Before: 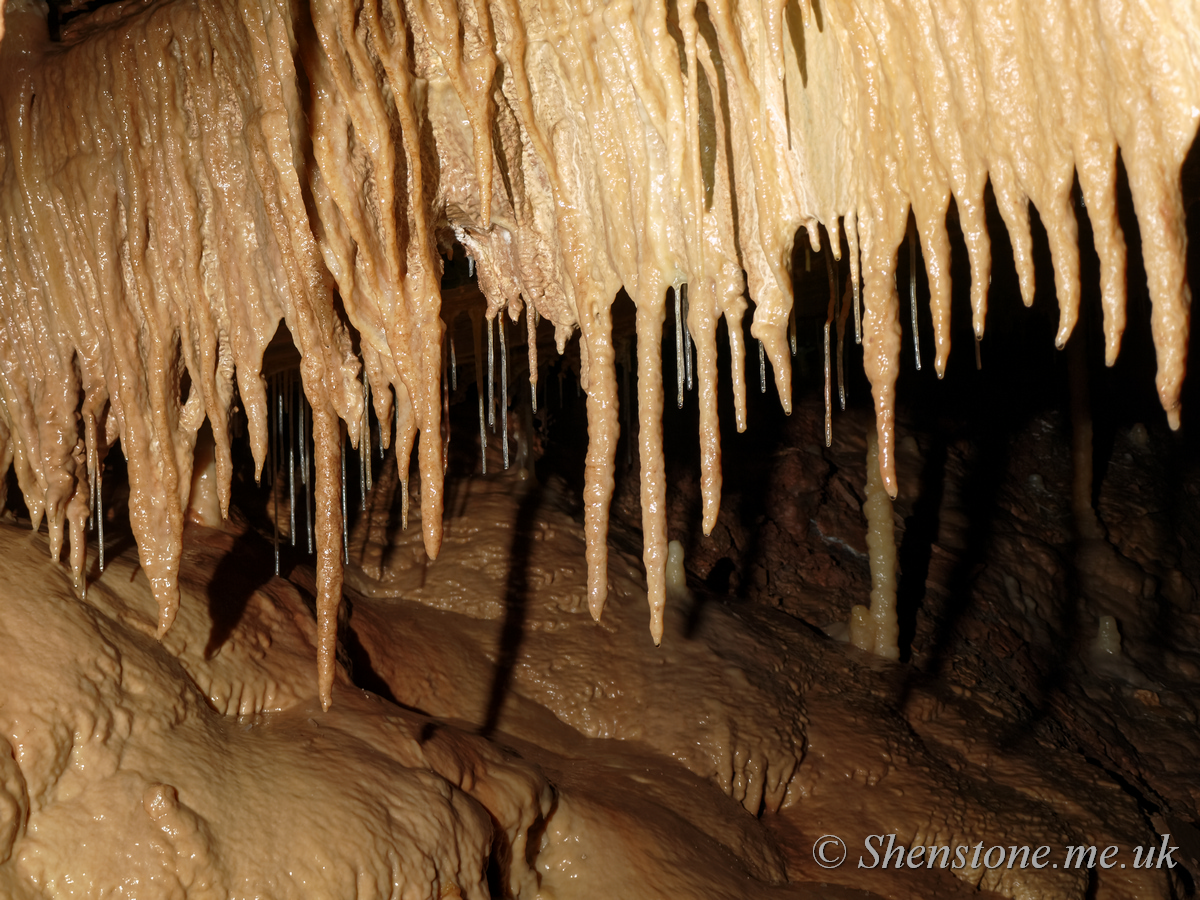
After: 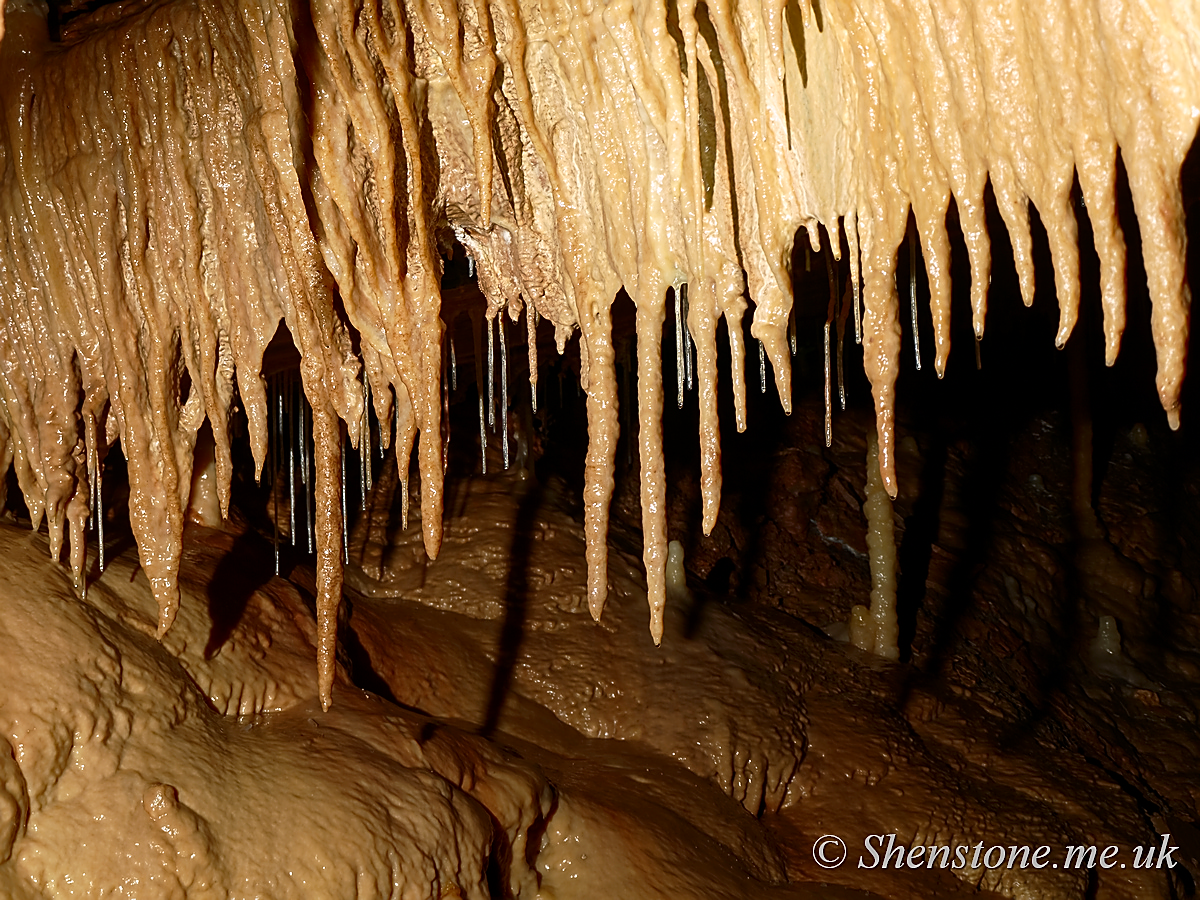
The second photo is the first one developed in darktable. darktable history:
sharpen: radius 1.4, amount 1.25, threshold 0.7
contrast brightness saturation: contrast 0.13, brightness -0.05, saturation 0.16
